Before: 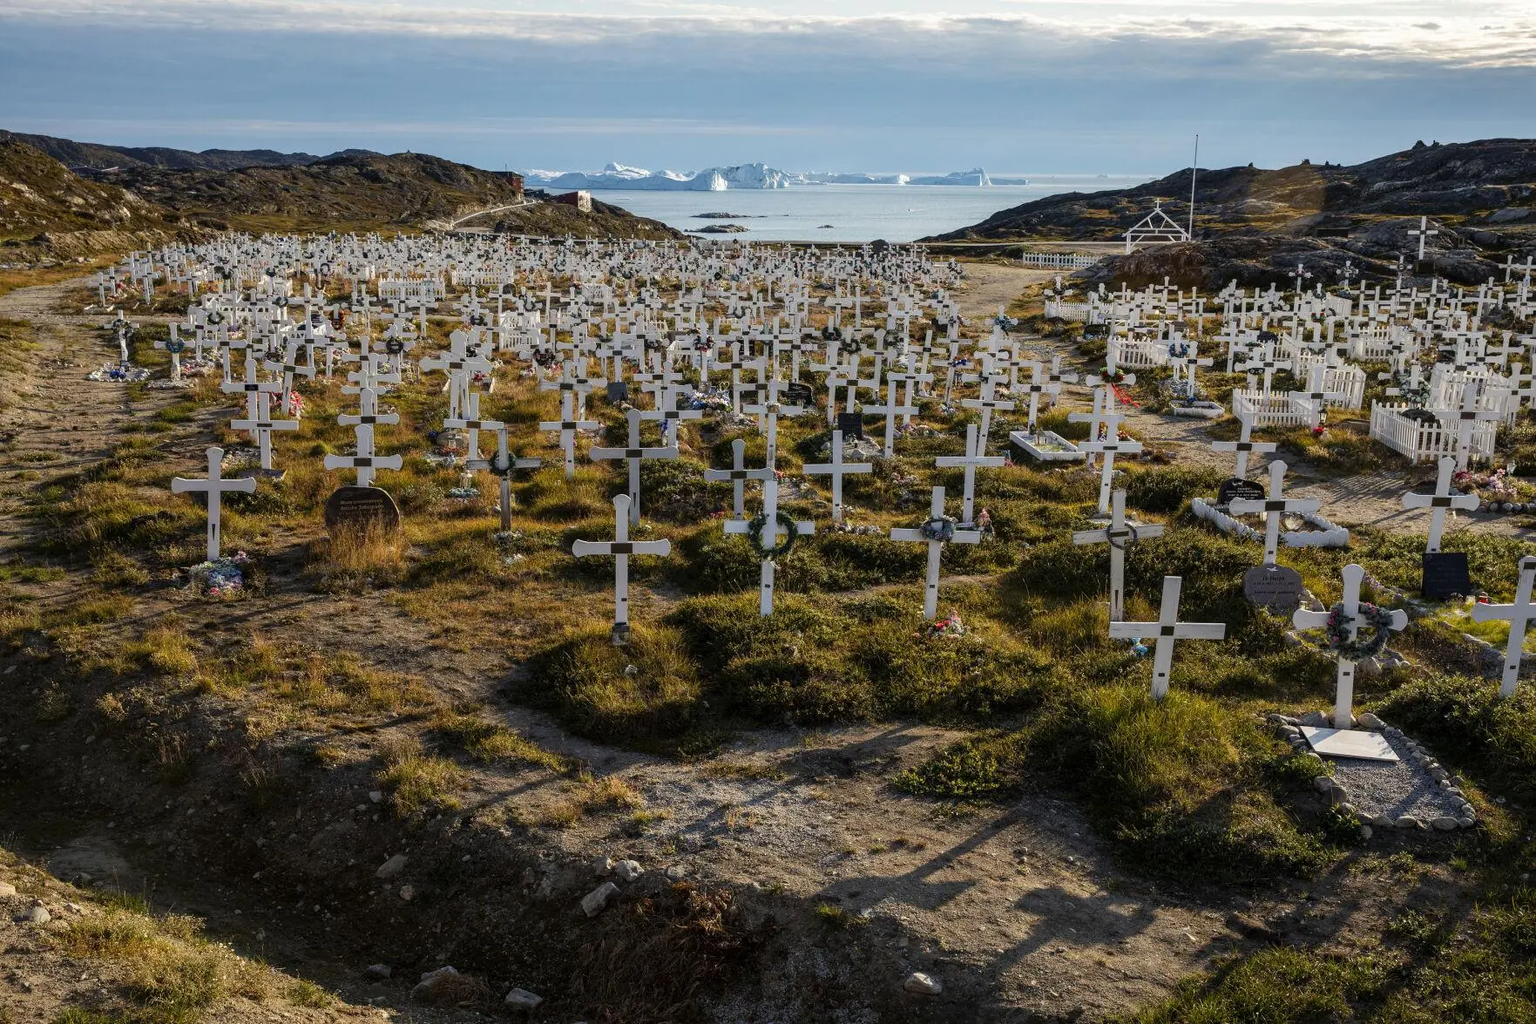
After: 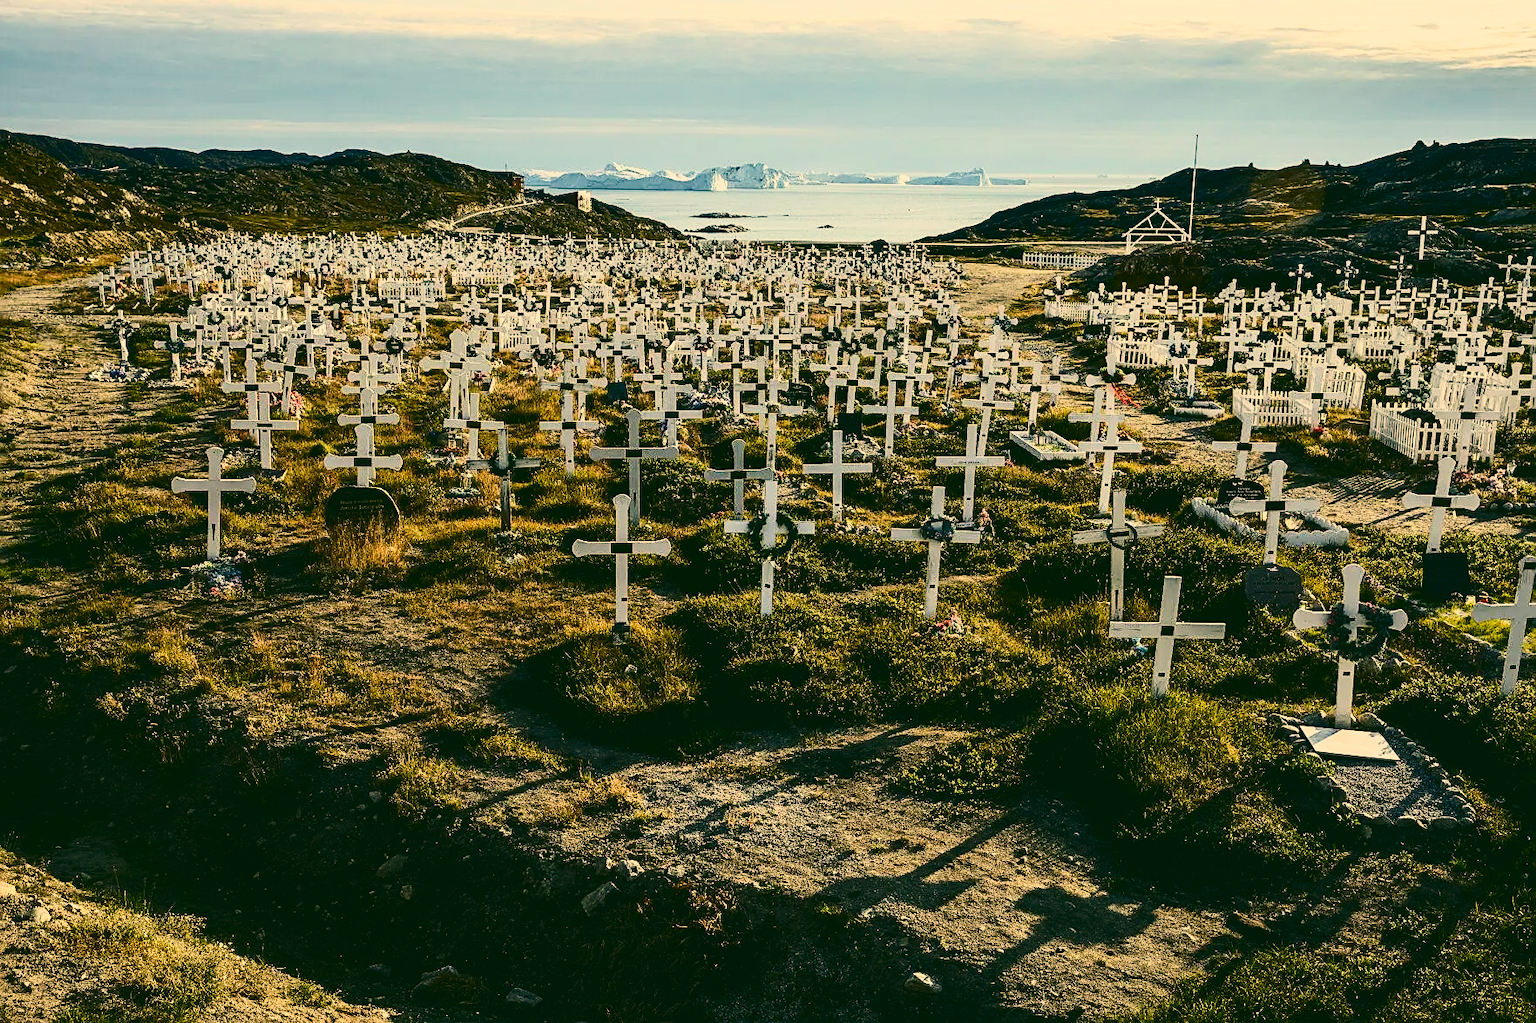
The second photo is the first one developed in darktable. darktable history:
sharpen: on, module defaults
tone curve: curves: ch0 [(0, 0) (0.003, 0.06) (0.011, 0.059) (0.025, 0.065) (0.044, 0.076) (0.069, 0.088) (0.1, 0.102) (0.136, 0.116) (0.177, 0.137) (0.224, 0.169) (0.277, 0.214) (0.335, 0.271) (0.399, 0.356) (0.468, 0.459) (0.543, 0.579) (0.623, 0.705) (0.709, 0.823) (0.801, 0.918) (0.898, 0.963) (1, 1)], color space Lab, independent channels, preserve colors none
exposure: exposure 0.082 EV, compensate highlight preservation false
color correction: highlights a* 5.27, highlights b* 23.68, shadows a* -16.21, shadows b* 4
filmic rgb: black relative exposure -16 EV, white relative exposure 5.25 EV, hardness 5.92, contrast 1.26, color science v5 (2021), contrast in shadows safe, contrast in highlights safe
